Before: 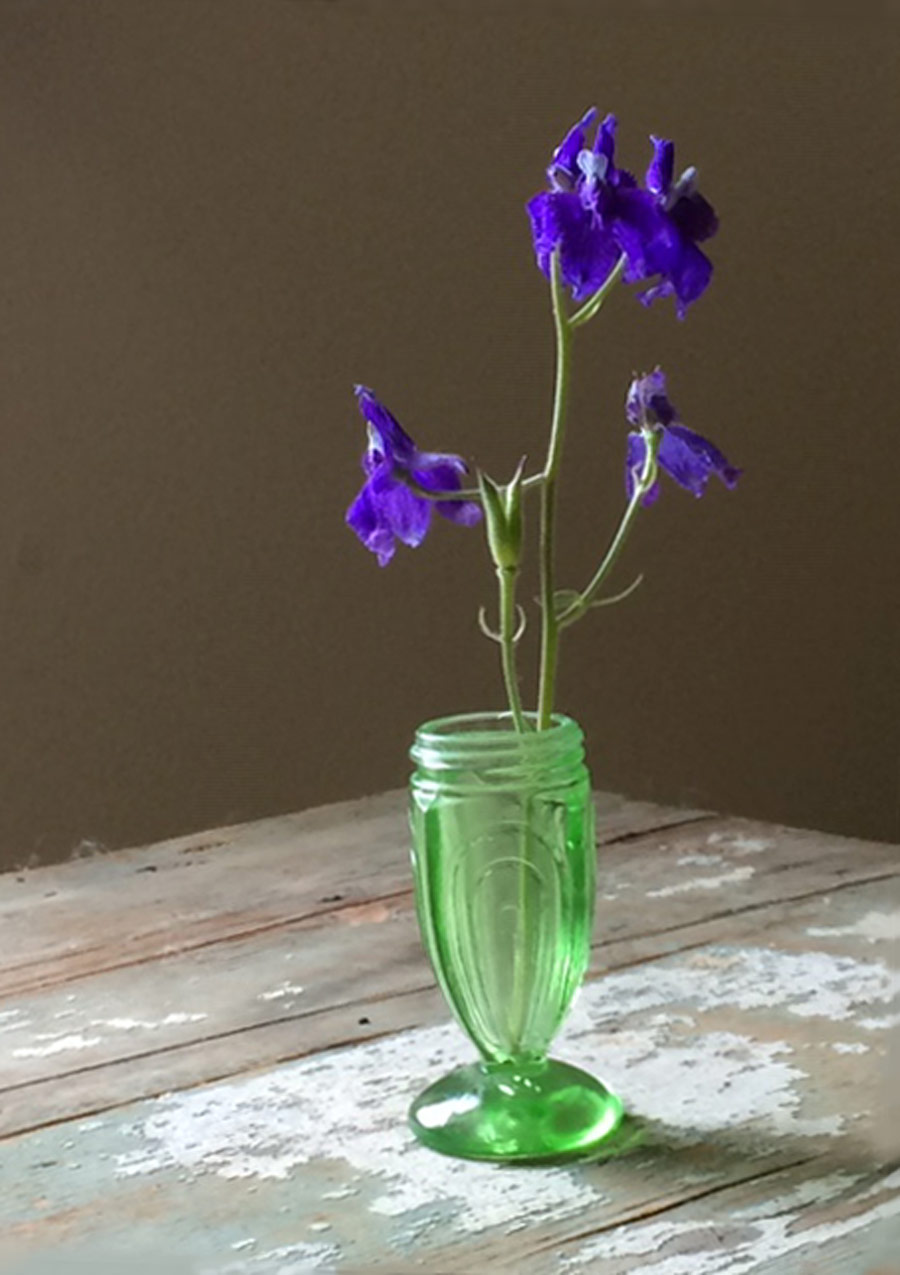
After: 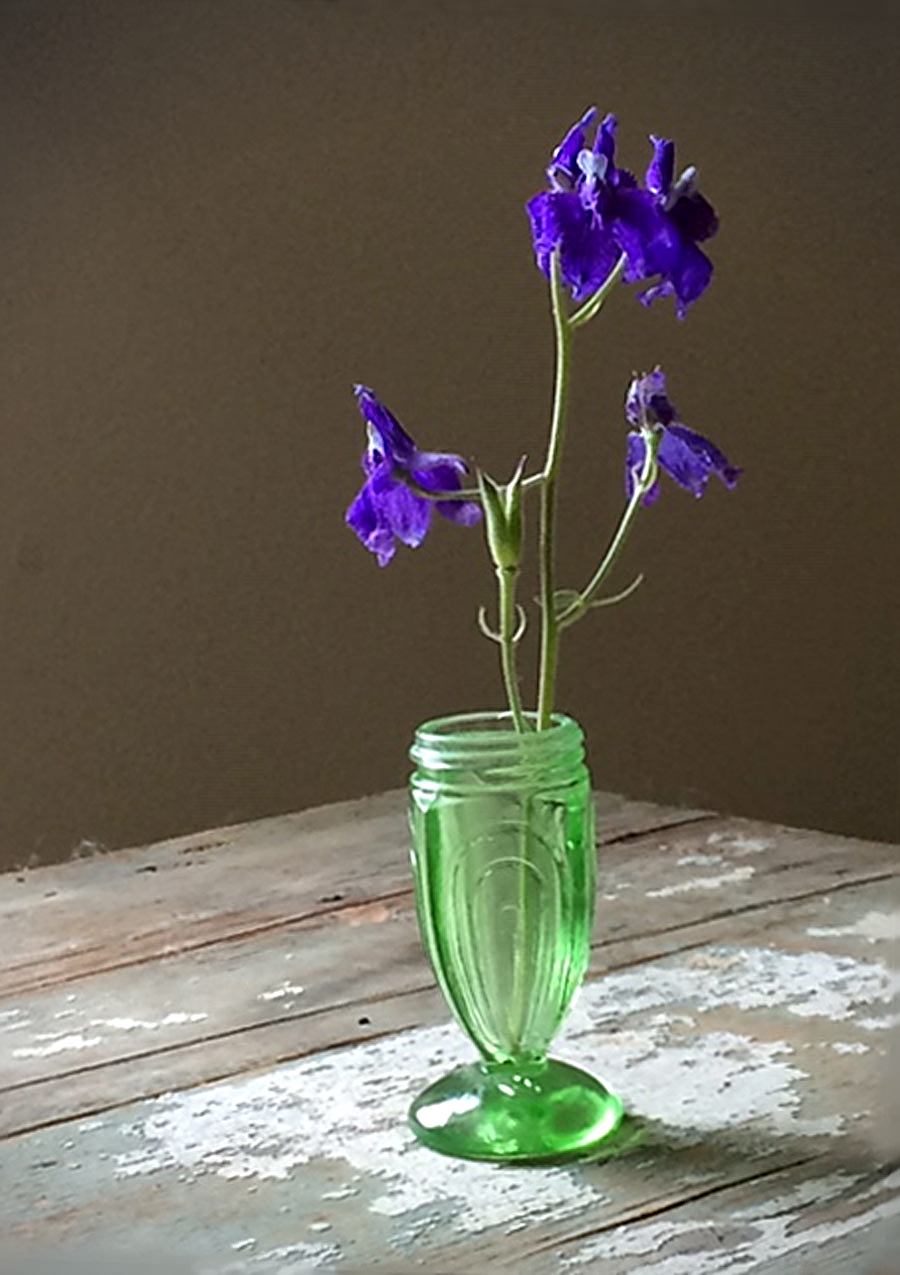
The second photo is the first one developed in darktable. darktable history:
vignetting: on, module defaults
sharpen: radius 2.817, amount 0.715
local contrast: mode bilateral grid, contrast 20, coarseness 50, detail 120%, midtone range 0.2
